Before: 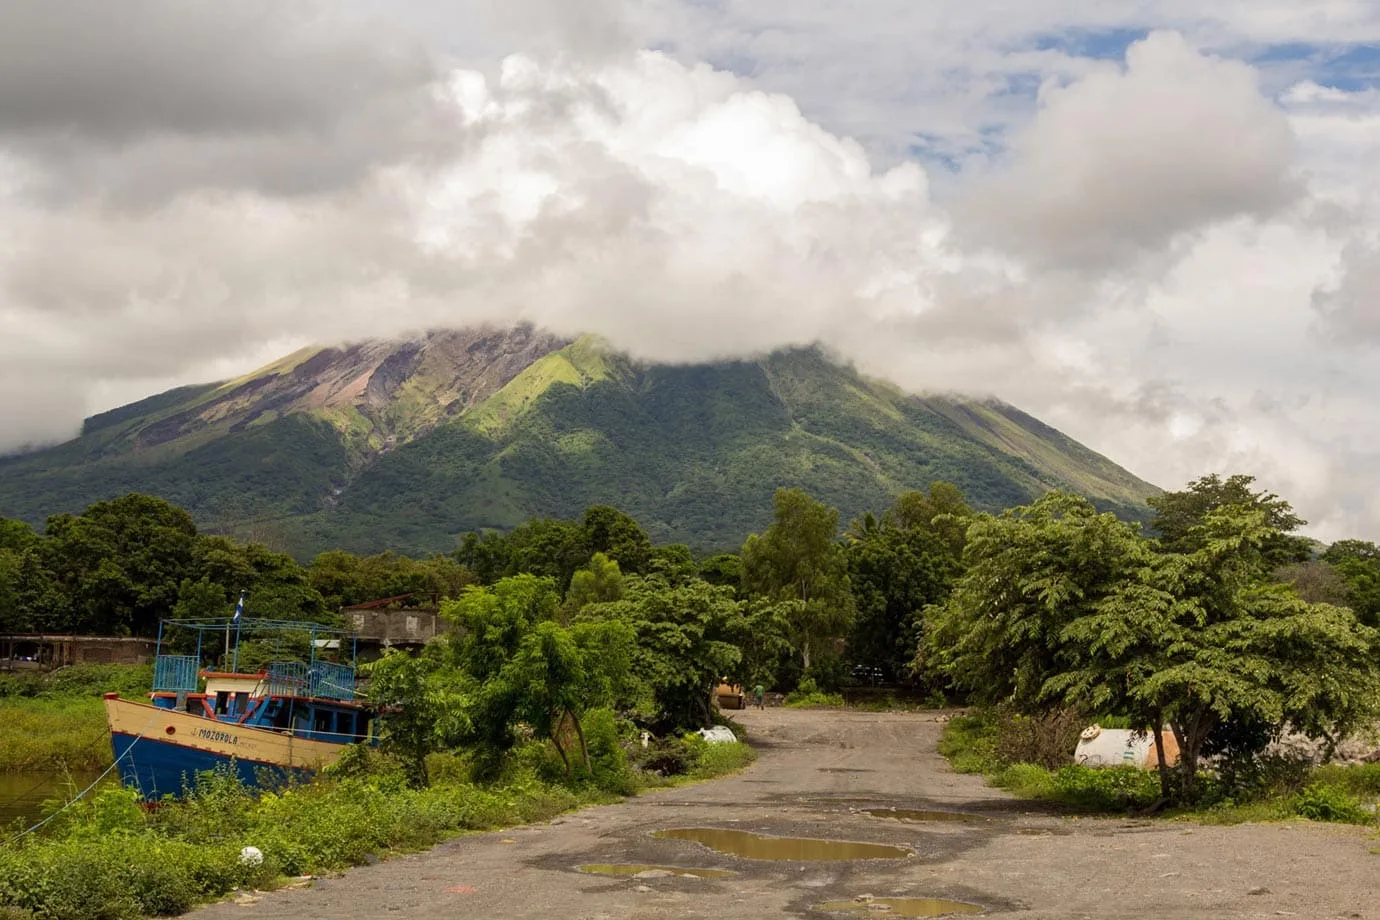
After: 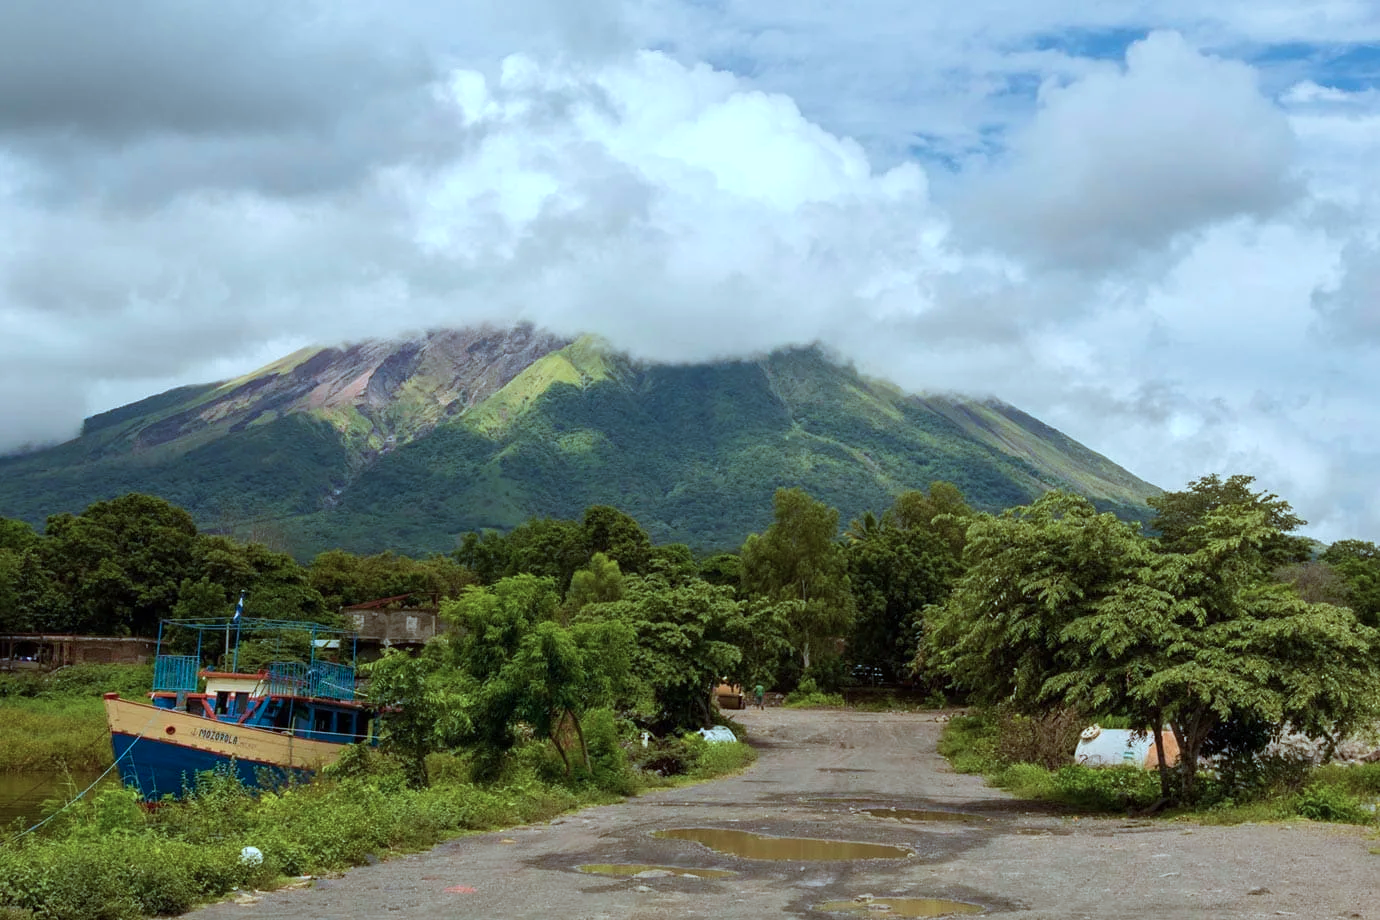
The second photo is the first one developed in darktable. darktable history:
velvia: on, module defaults
color correction: highlights a* -9.73, highlights b* -21.22
